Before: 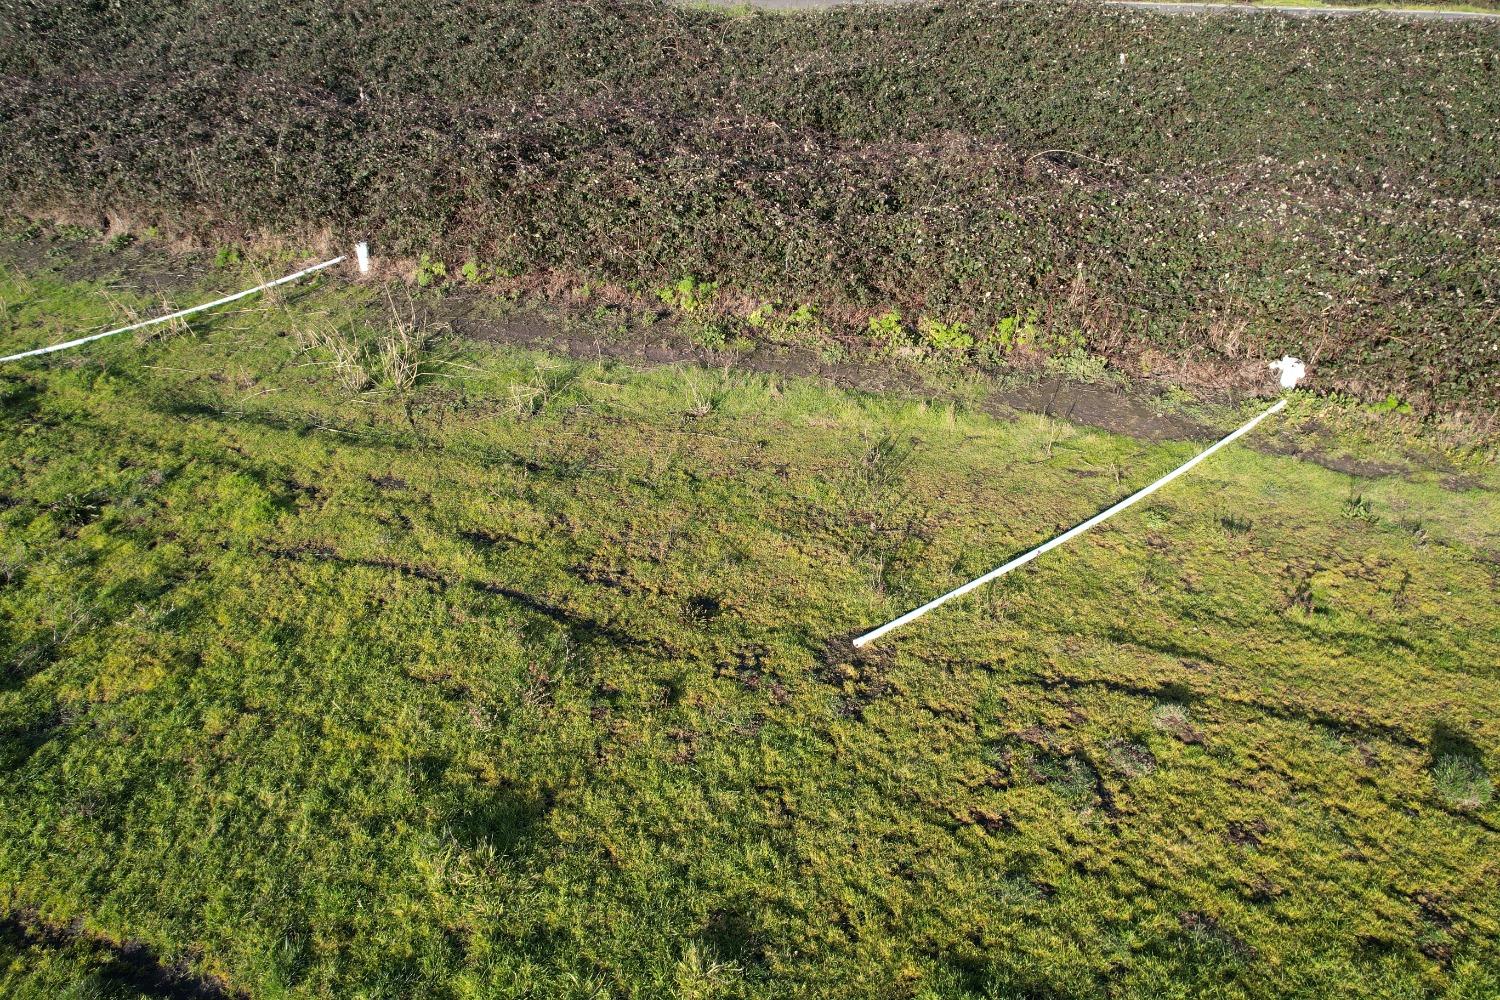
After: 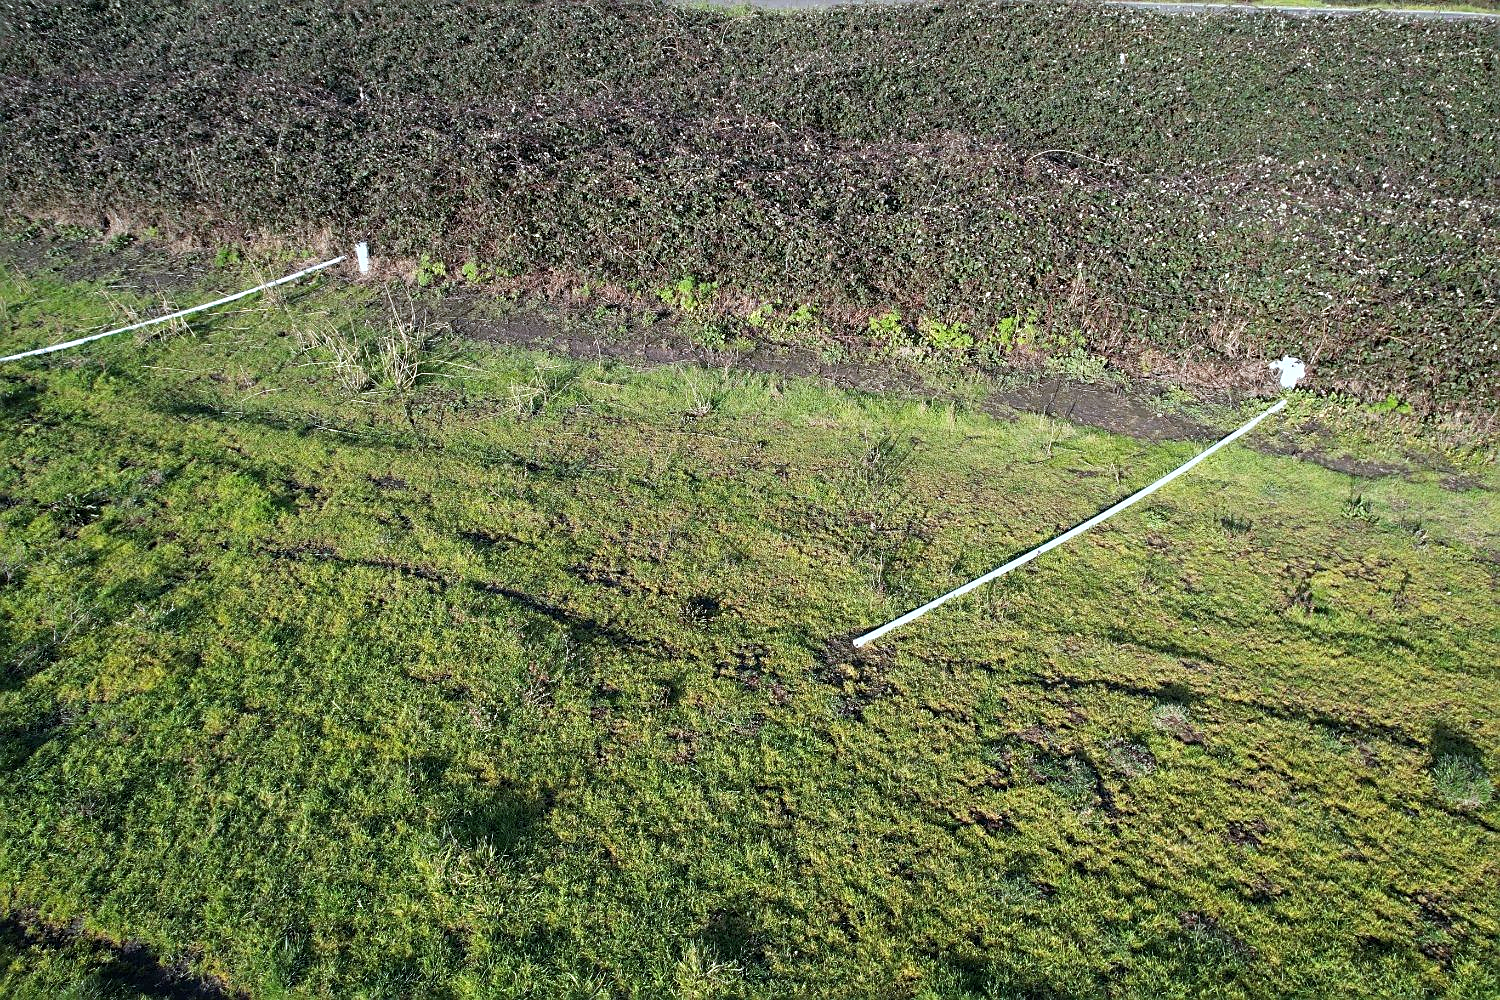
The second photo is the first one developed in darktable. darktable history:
sharpen: on, module defaults
haze removal: strength 0.095, compatibility mode true, adaptive false
color calibration: illuminant custom, x 0.368, y 0.373, temperature 4335.08 K
